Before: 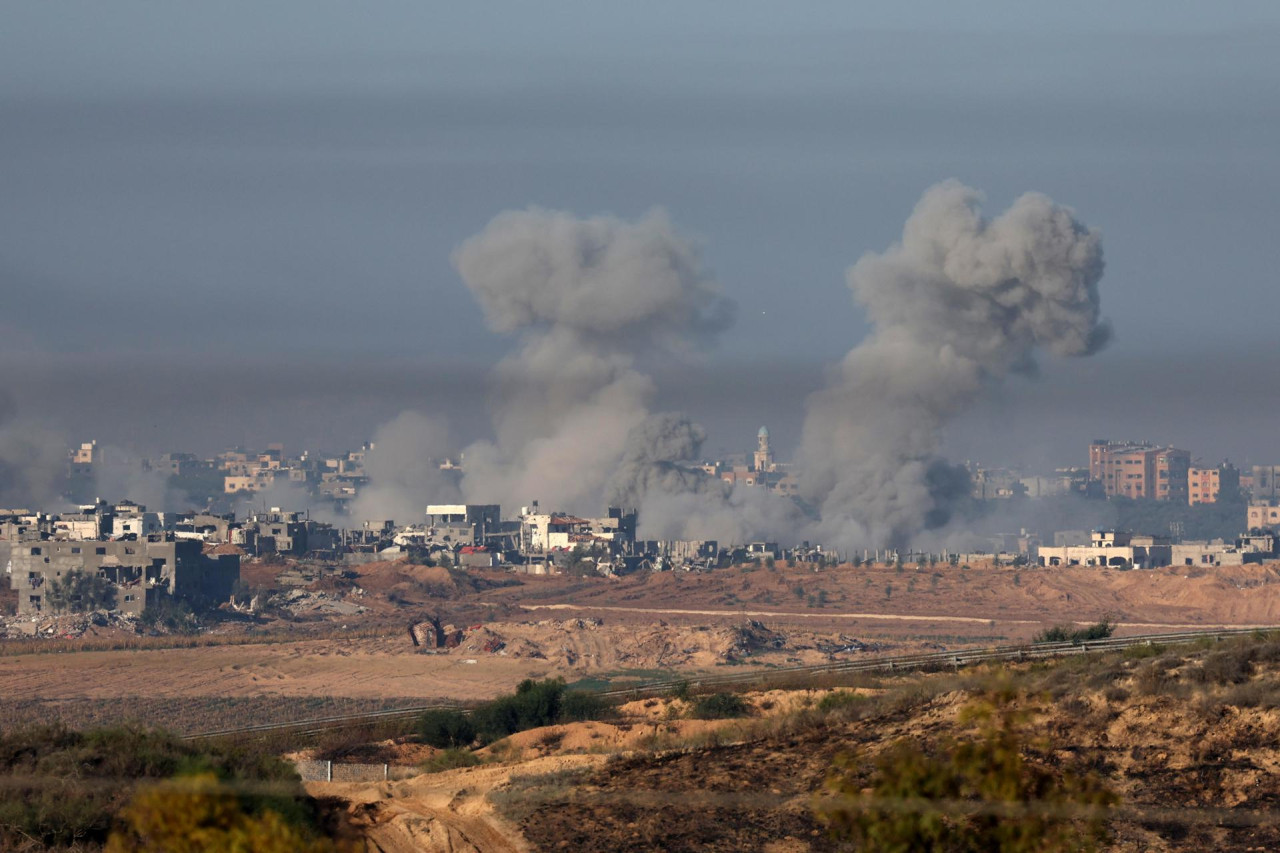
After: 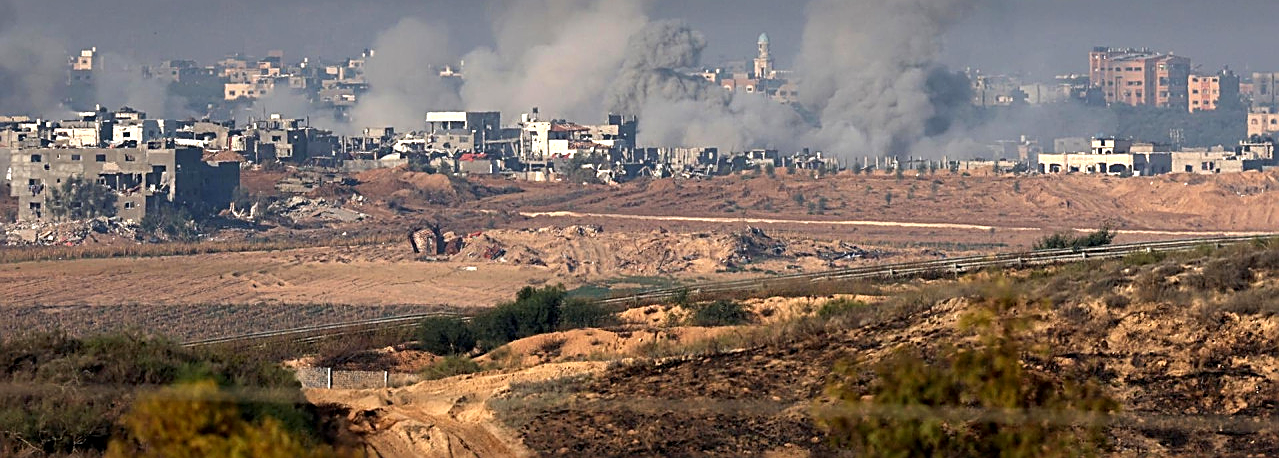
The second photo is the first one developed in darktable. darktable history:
exposure: black level correction 0.001, exposure 0.499 EV, compensate highlight preservation false
sharpen: amount 0.902
crop and rotate: top 46.279%, right 0.026%
